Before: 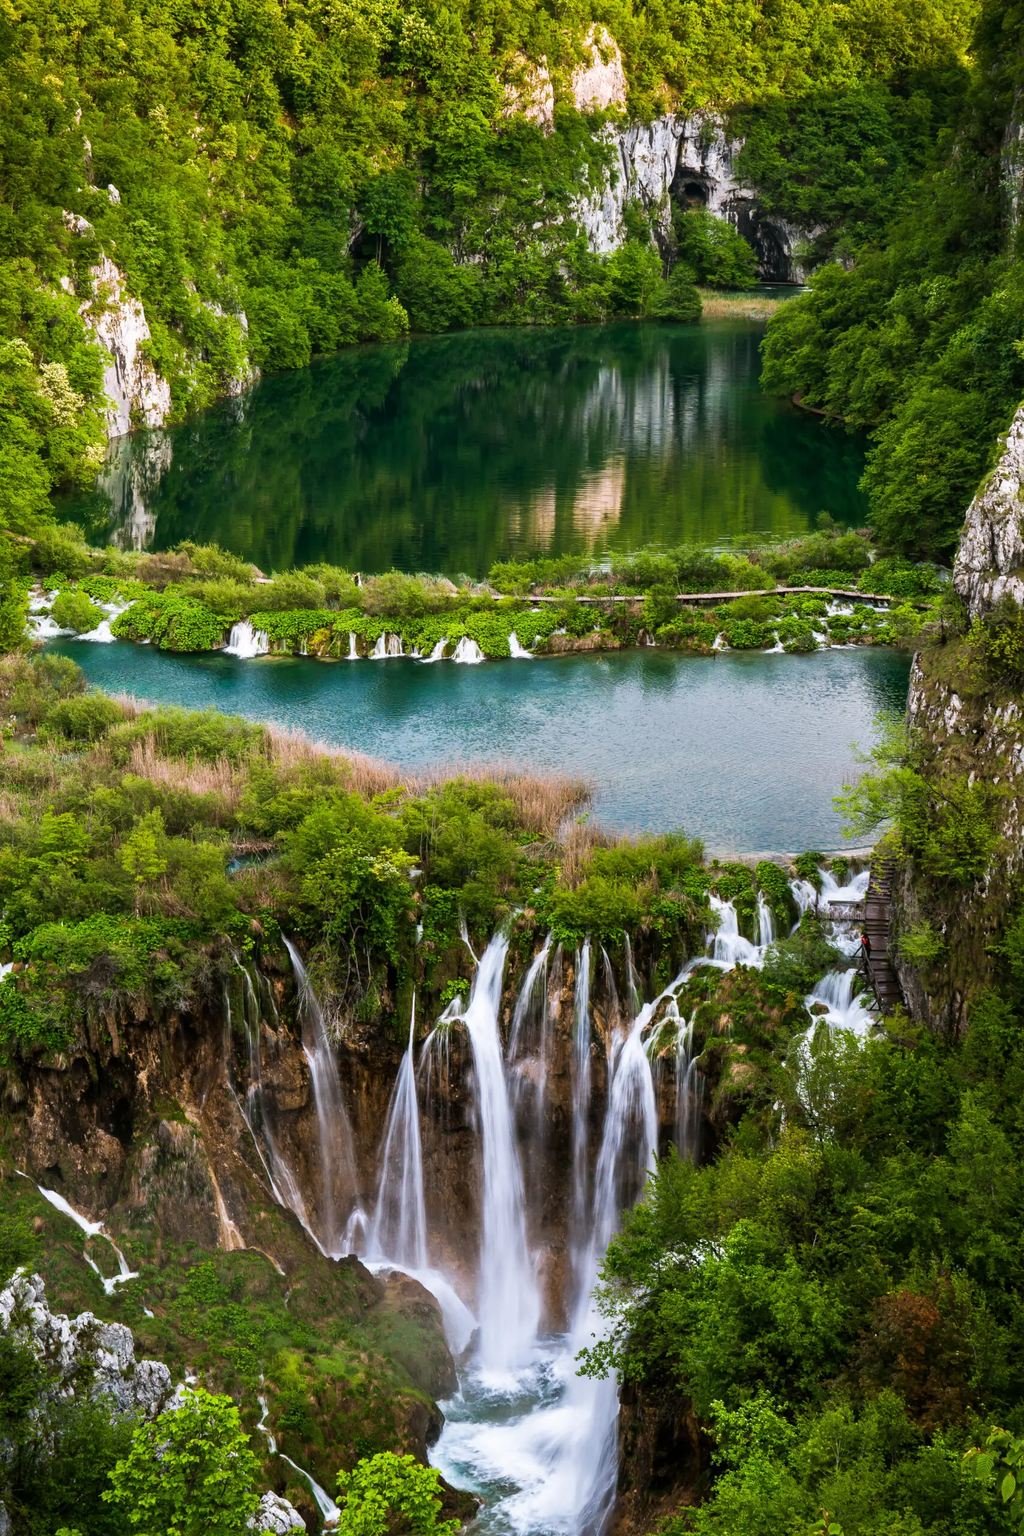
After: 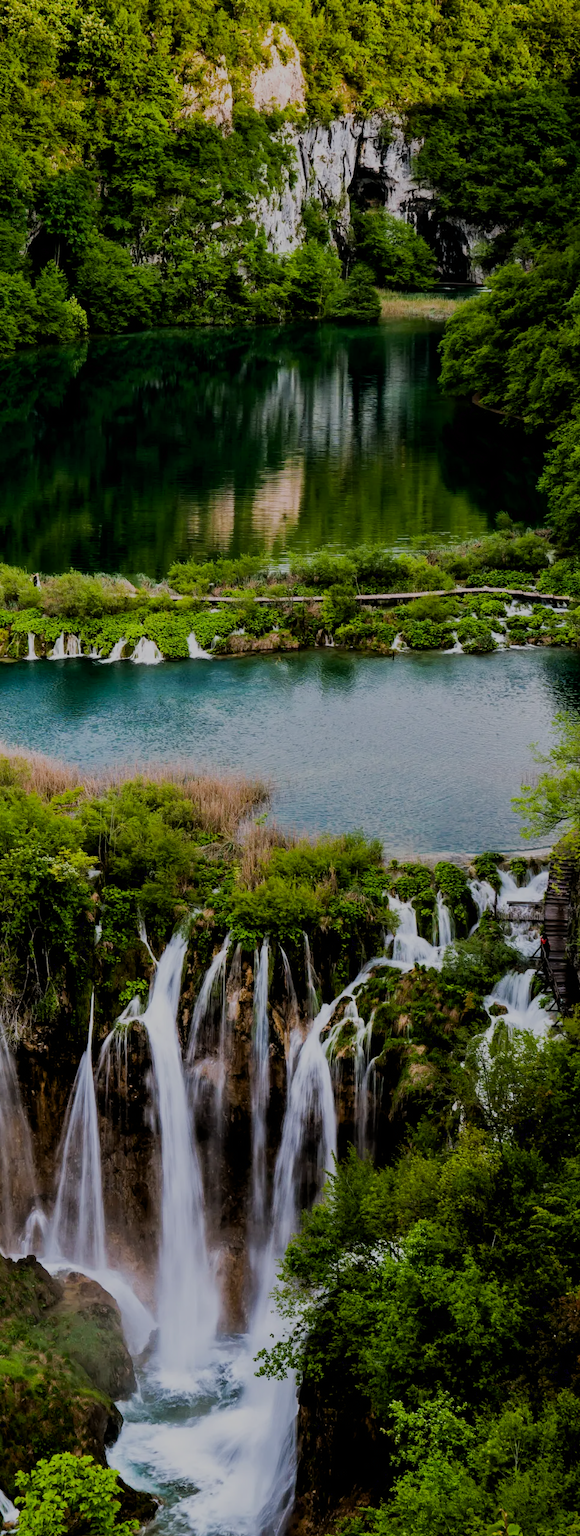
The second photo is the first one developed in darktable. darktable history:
crop: left 31.458%, top 0%, right 11.876%
filmic rgb: black relative exposure -7.15 EV, white relative exposure 5.36 EV, hardness 3.02
exposure: black level correction 0.011, exposure -0.478 EV, compensate highlight preservation false
